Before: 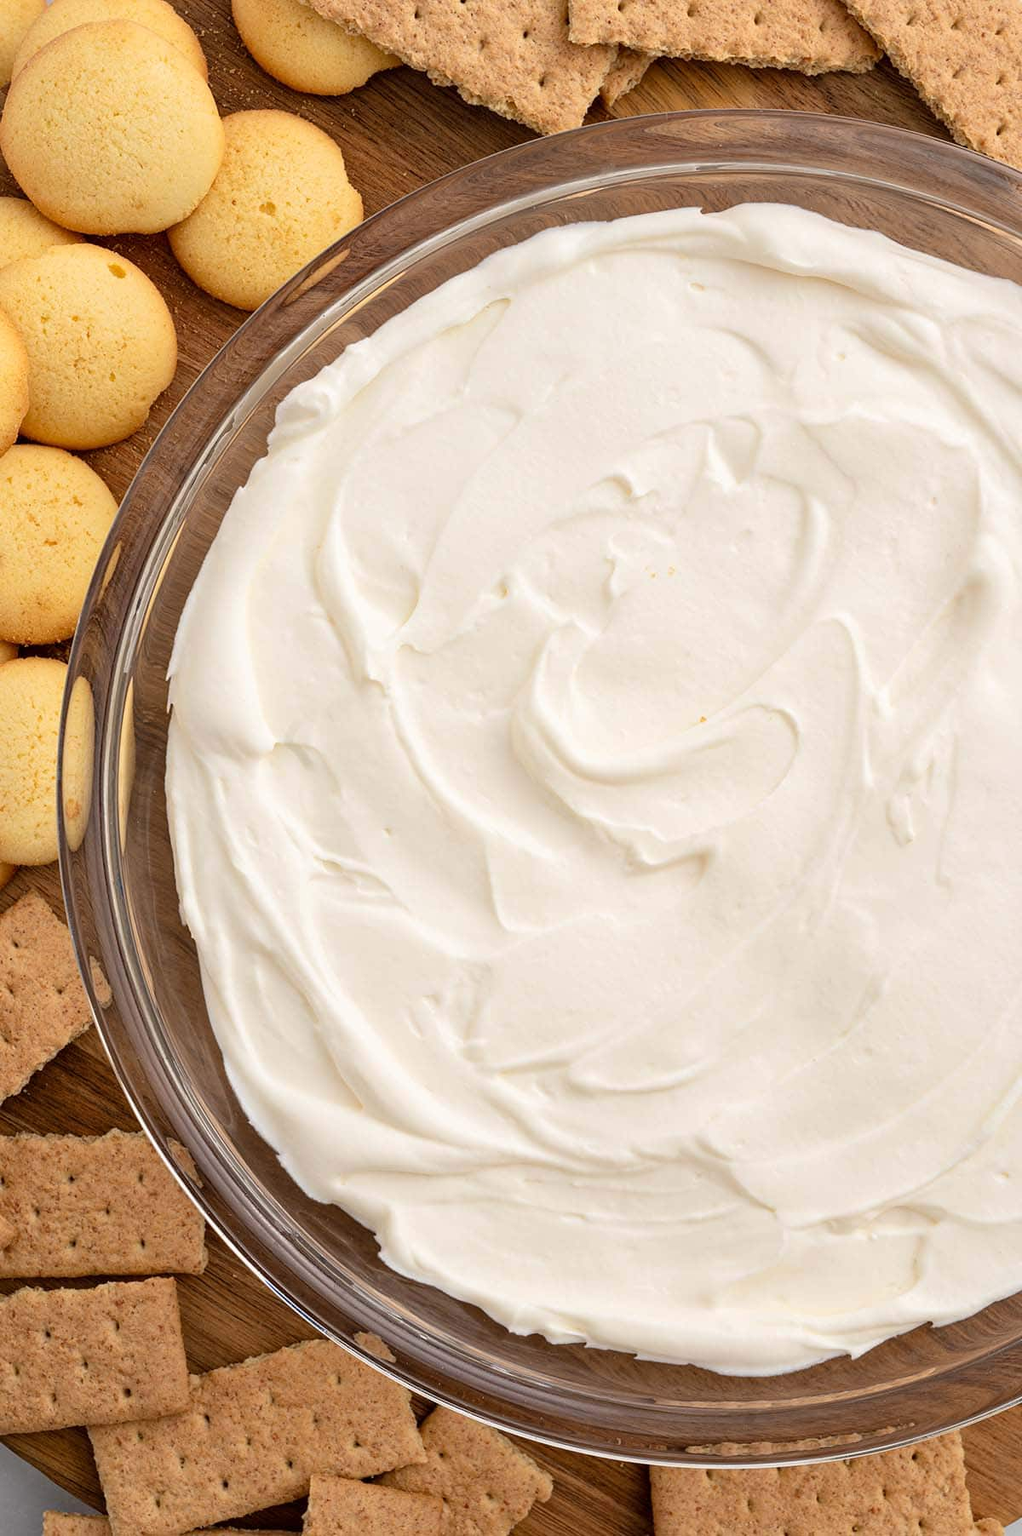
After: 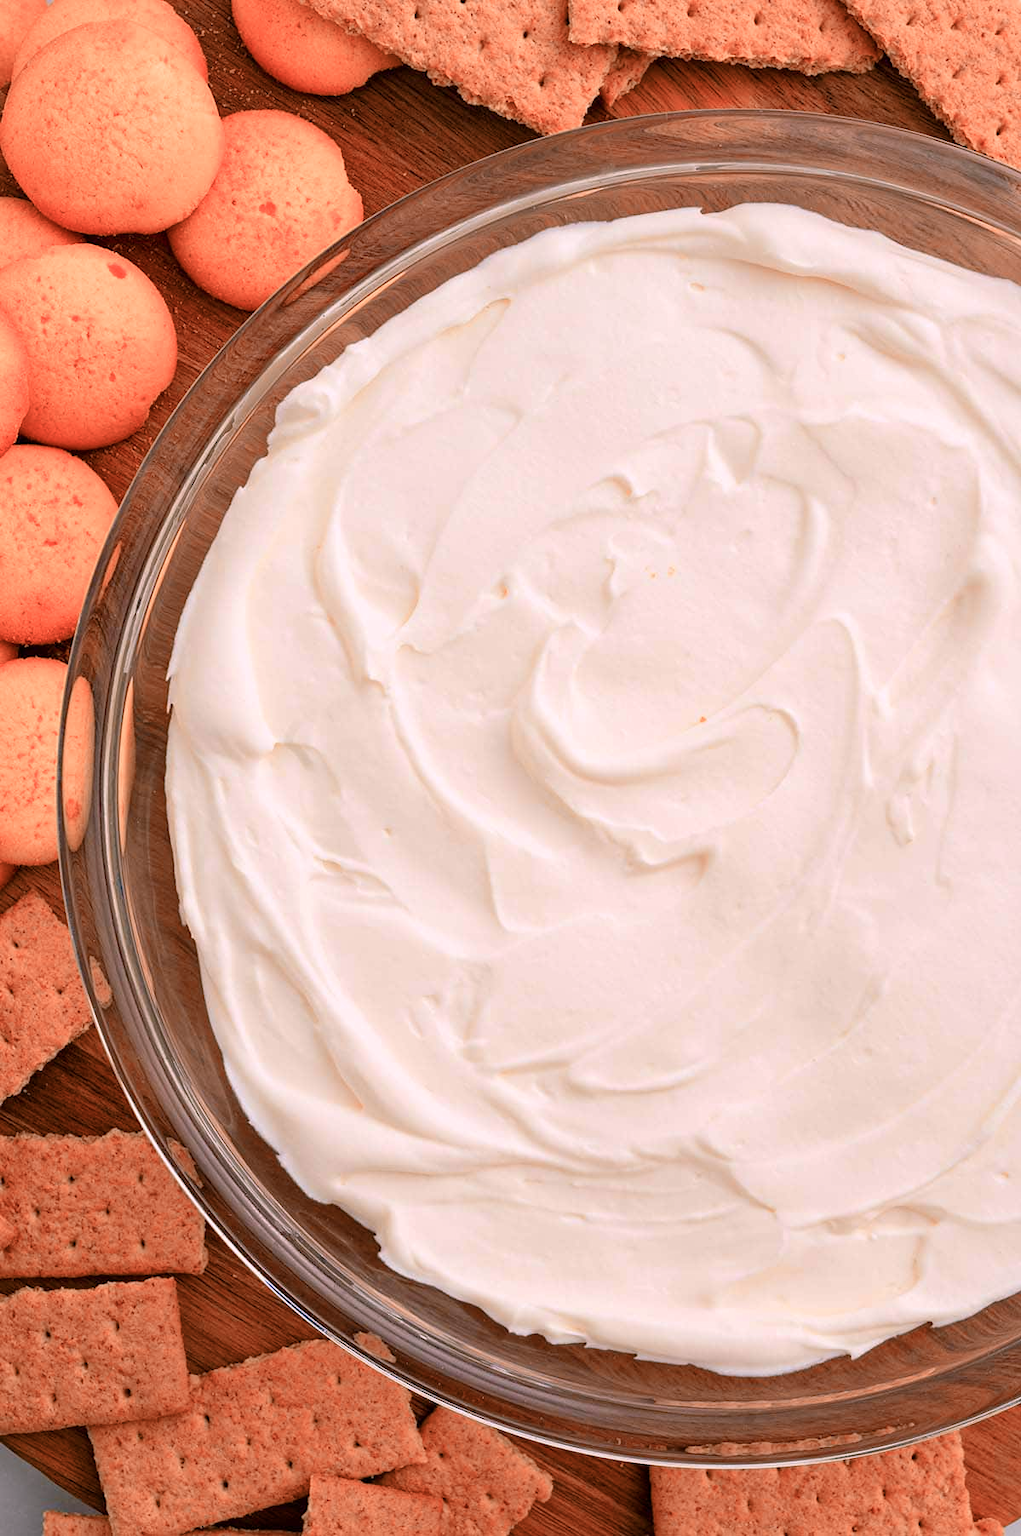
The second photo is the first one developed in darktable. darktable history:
color balance rgb: shadows lift › chroma 0.959%, shadows lift › hue 113.41°, highlights gain › chroma 1.528%, highlights gain › hue 309.79°, perceptual saturation grading › global saturation 30.318%, perceptual brilliance grading › global brilliance 2.339%, perceptual brilliance grading › highlights -3.527%
color zones: curves: ch2 [(0, 0.5) (0.084, 0.497) (0.323, 0.335) (0.4, 0.497) (1, 0.5)]
